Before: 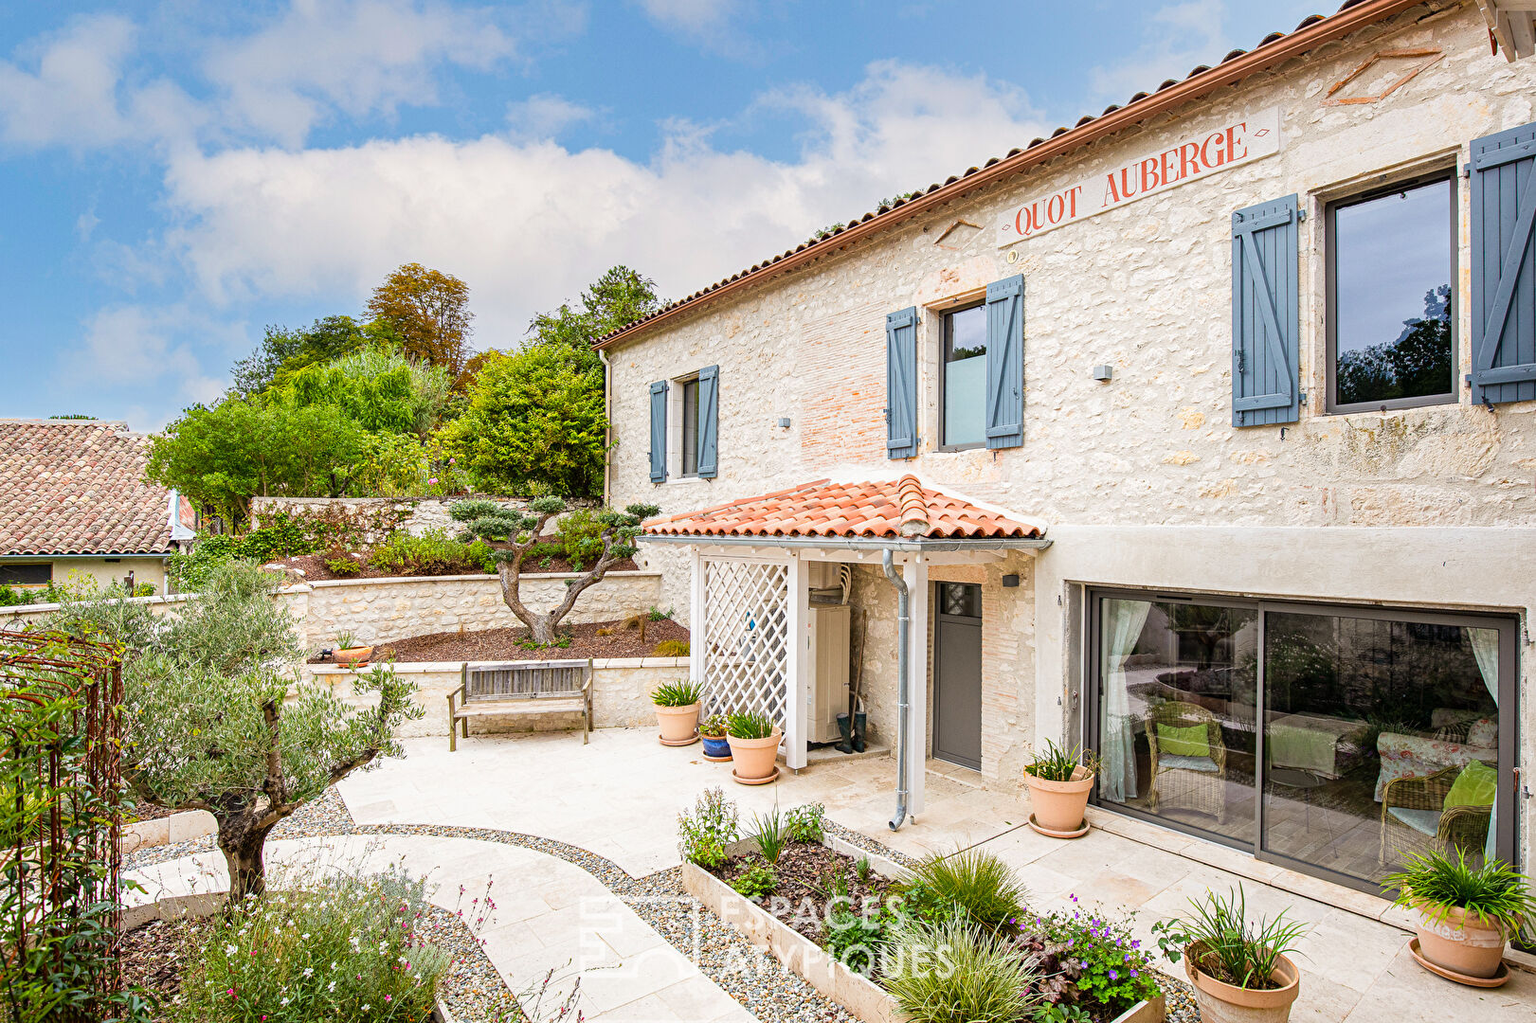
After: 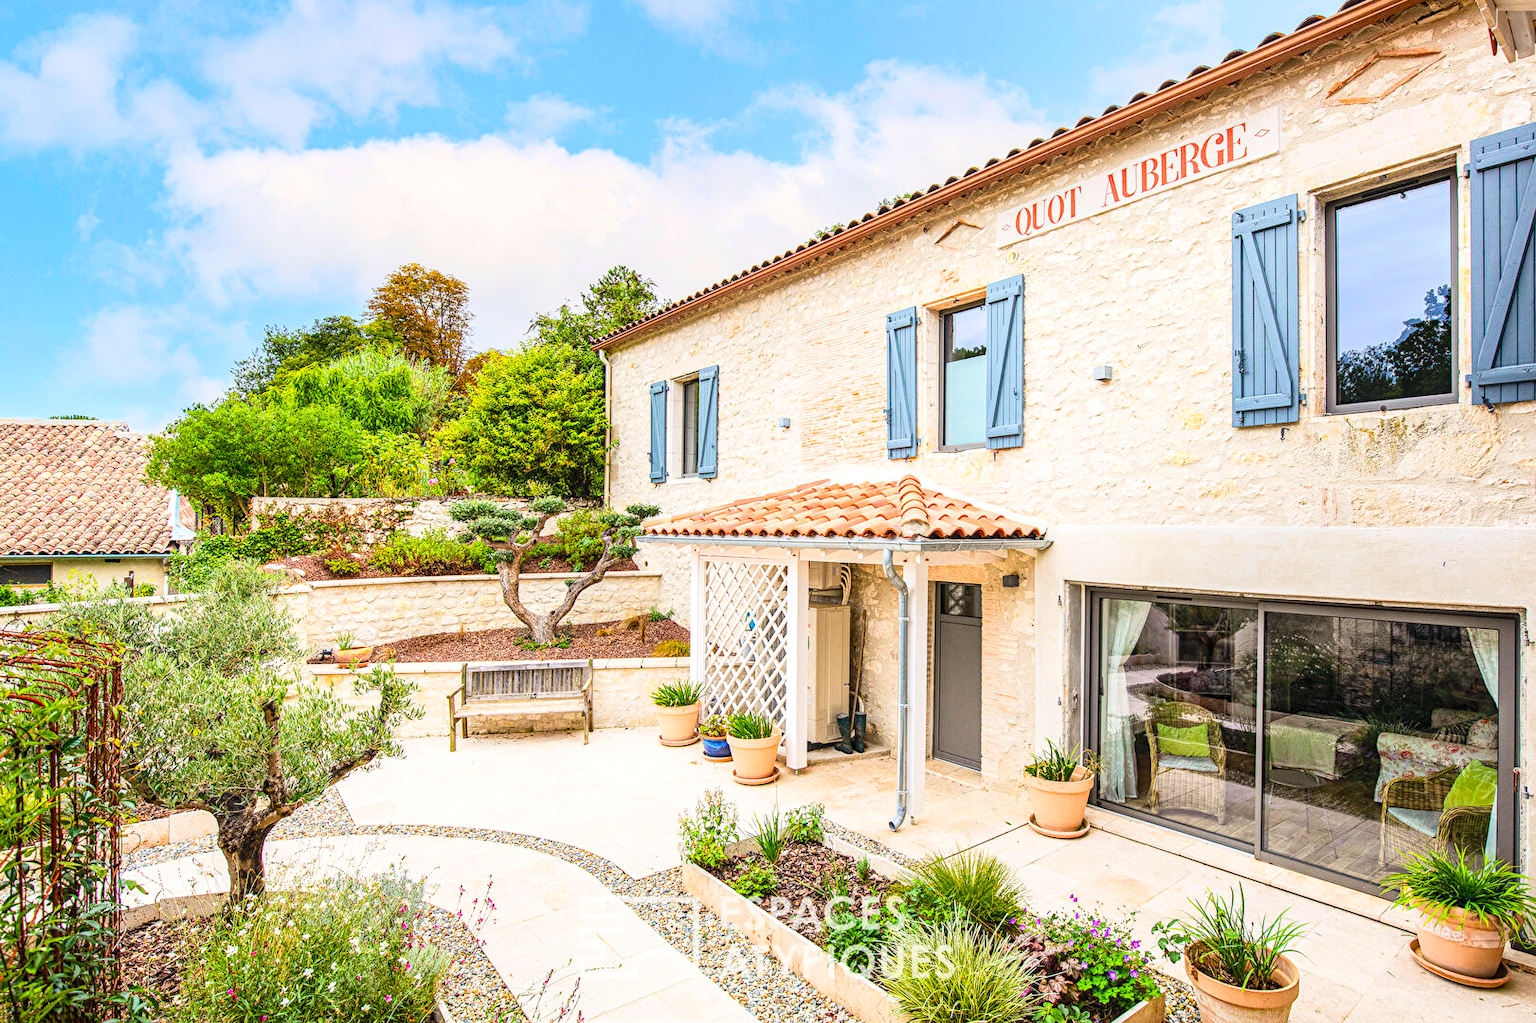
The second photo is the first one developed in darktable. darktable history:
contrast brightness saturation: contrast 0.24, brightness 0.26, saturation 0.39
local contrast: on, module defaults
